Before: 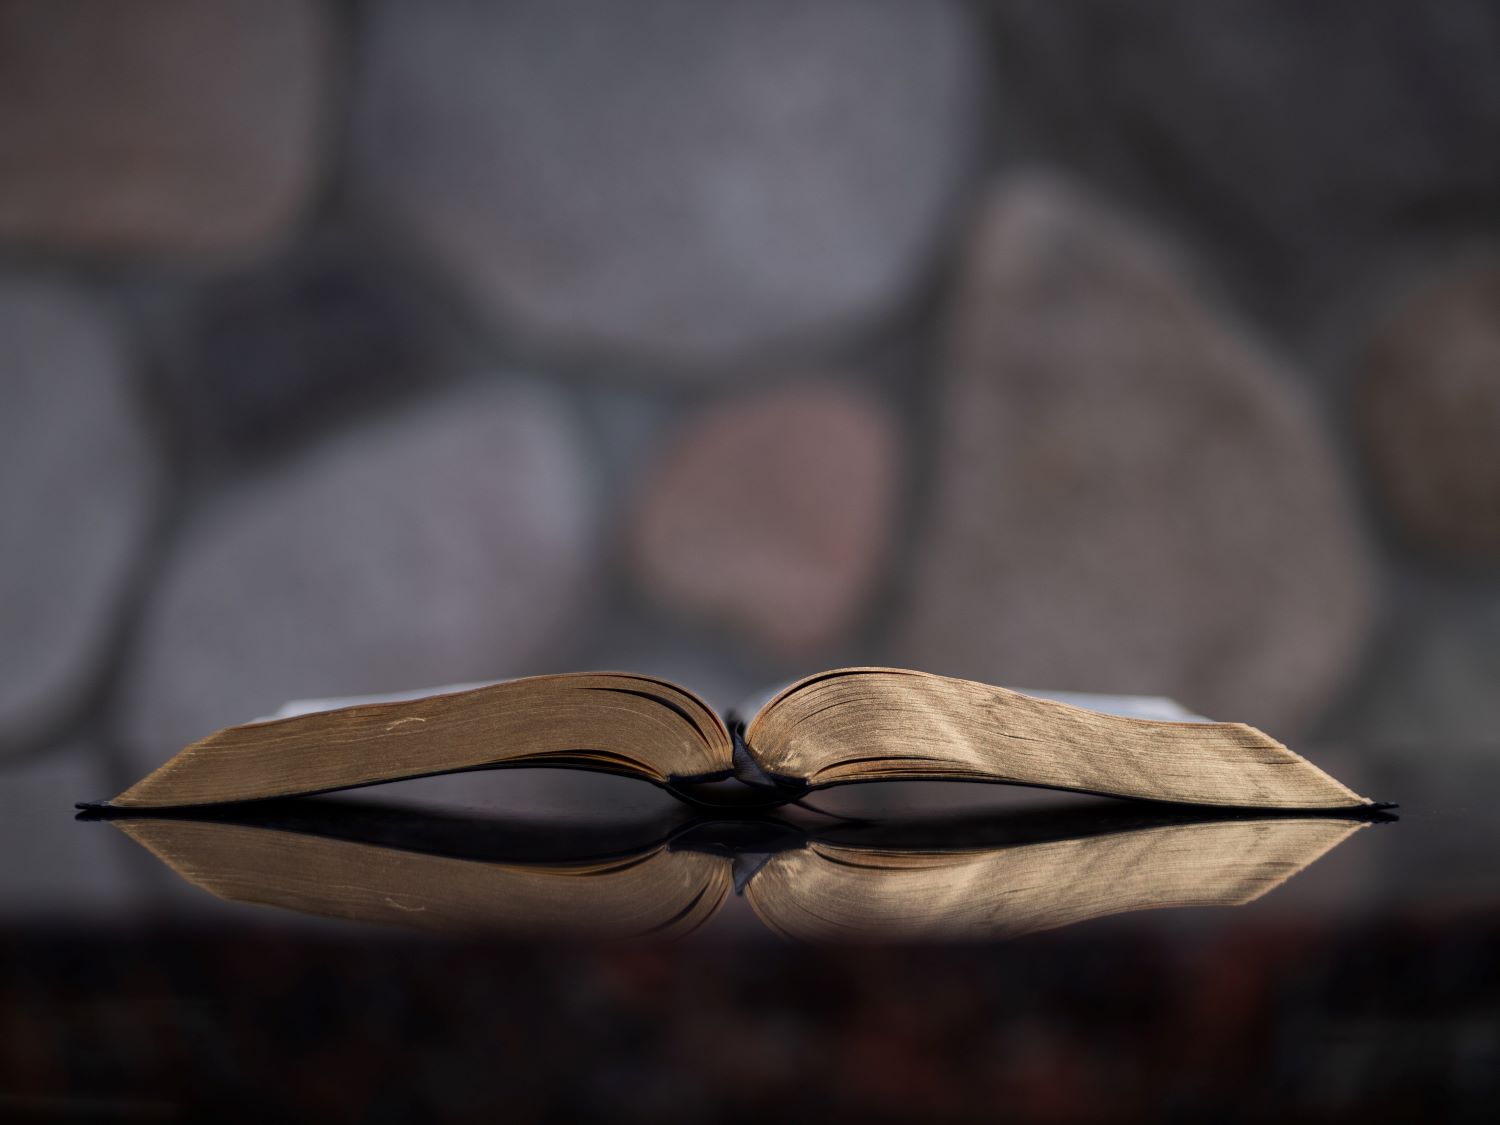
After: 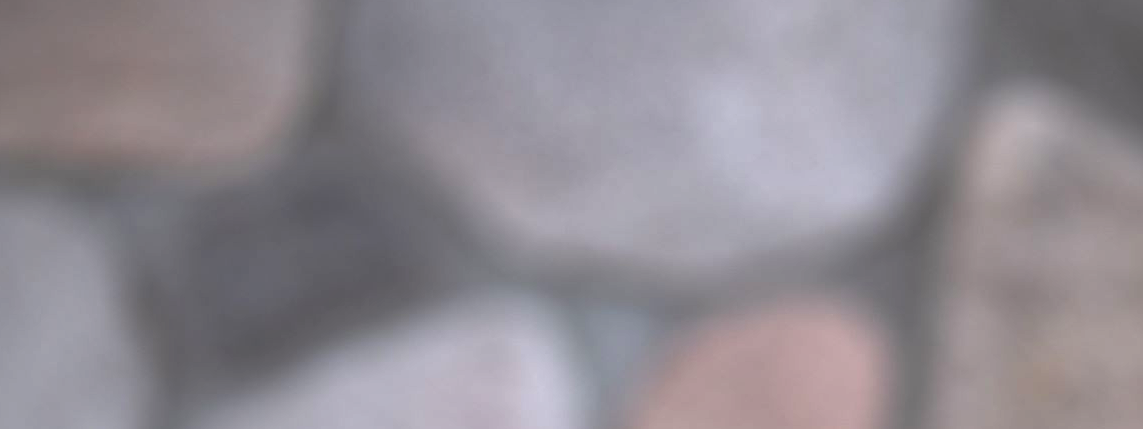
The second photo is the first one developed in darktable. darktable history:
sharpen: radius 1.393, amount 1.262, threshold 0.848
crop: left 0.52%, top 7.646%, right 23.272%, bottom 54.211%
exposure: black level correction -0.023, exposure 1.397 EV, compensate highlight preservation false
local contrast: mode bilateral grid, contrast 20, coarseness 49, detail 120%, midtone range 0.2
